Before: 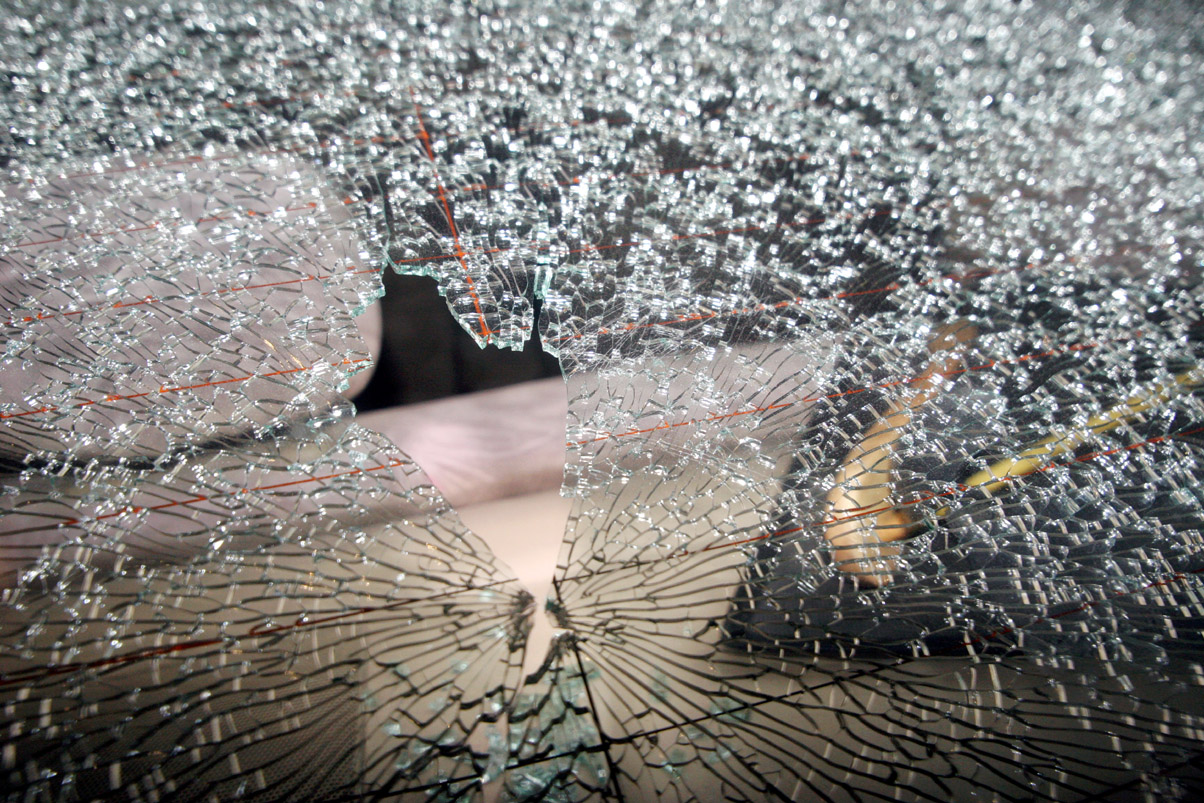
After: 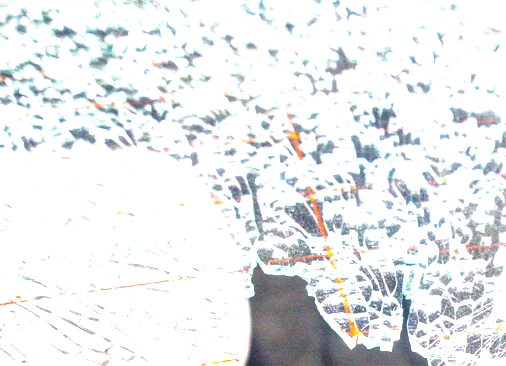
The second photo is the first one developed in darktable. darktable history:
exposure: black level correction 0, exposure 1.2 EV, compensate exposure bias true, compensate highlight preservation false
crop and rotate: left 10.9%, top 0.107%, right 47.006%, bottom 54.302%
local contrast: on, module defaults
color balance rgb: shadows lift › chroma 2.044%, shadows lift › hue 250.66°, perceptual saturation grading › global saturation 17.822%, perceptual brilliance grading › global brilliance 30.311%, global vibrance 20%
